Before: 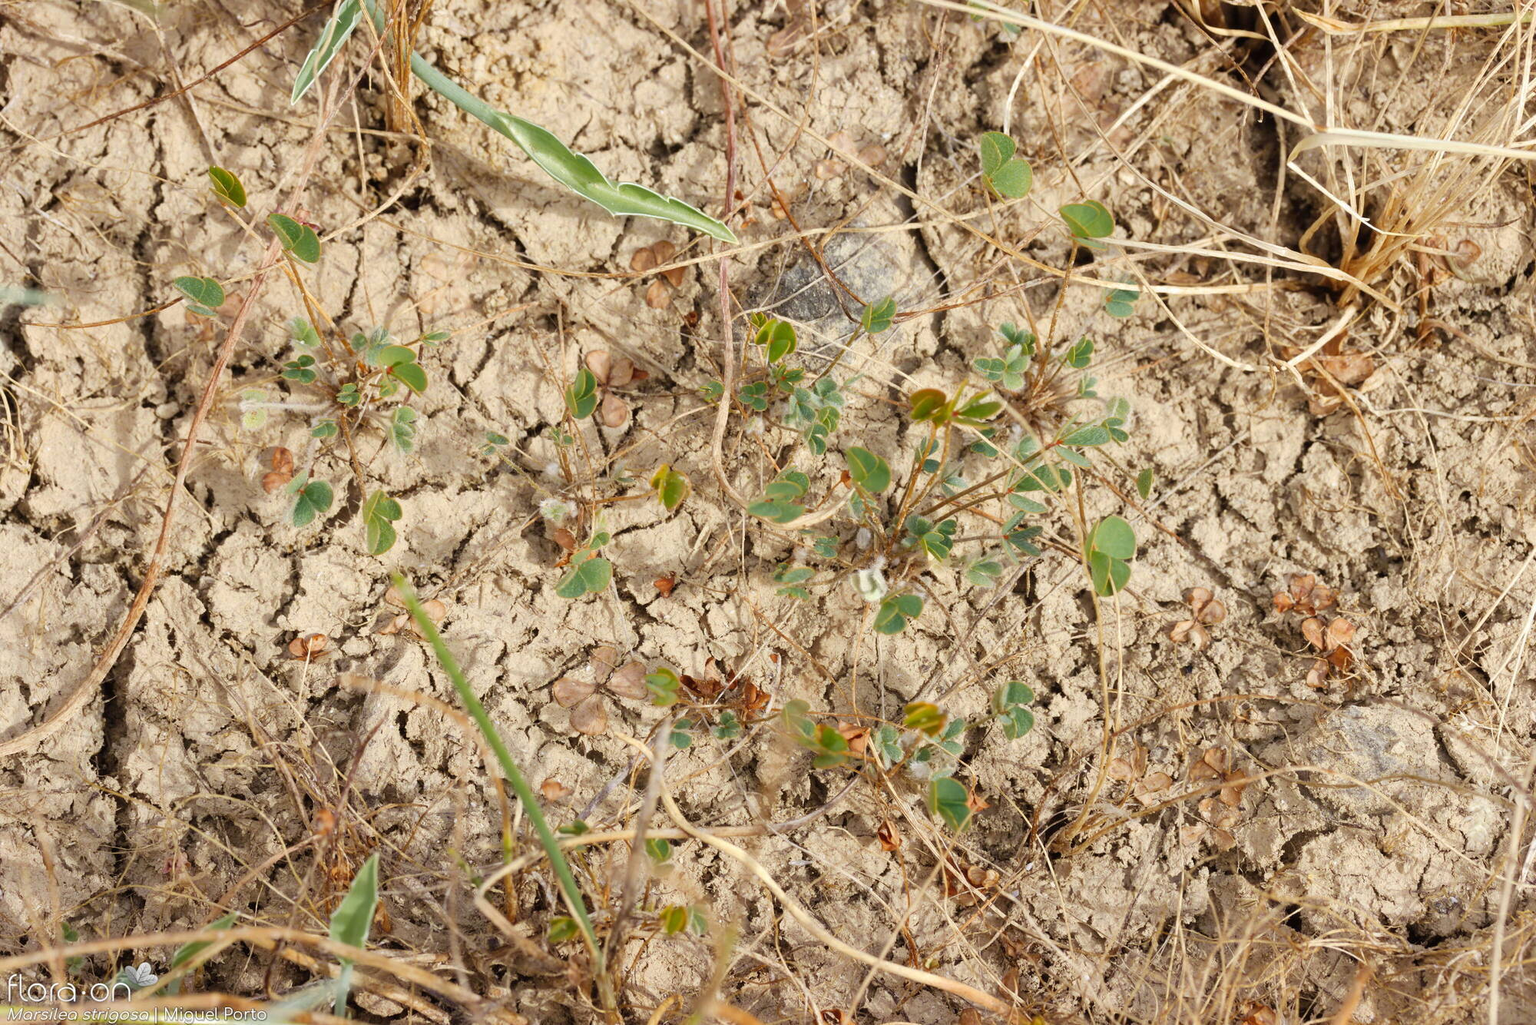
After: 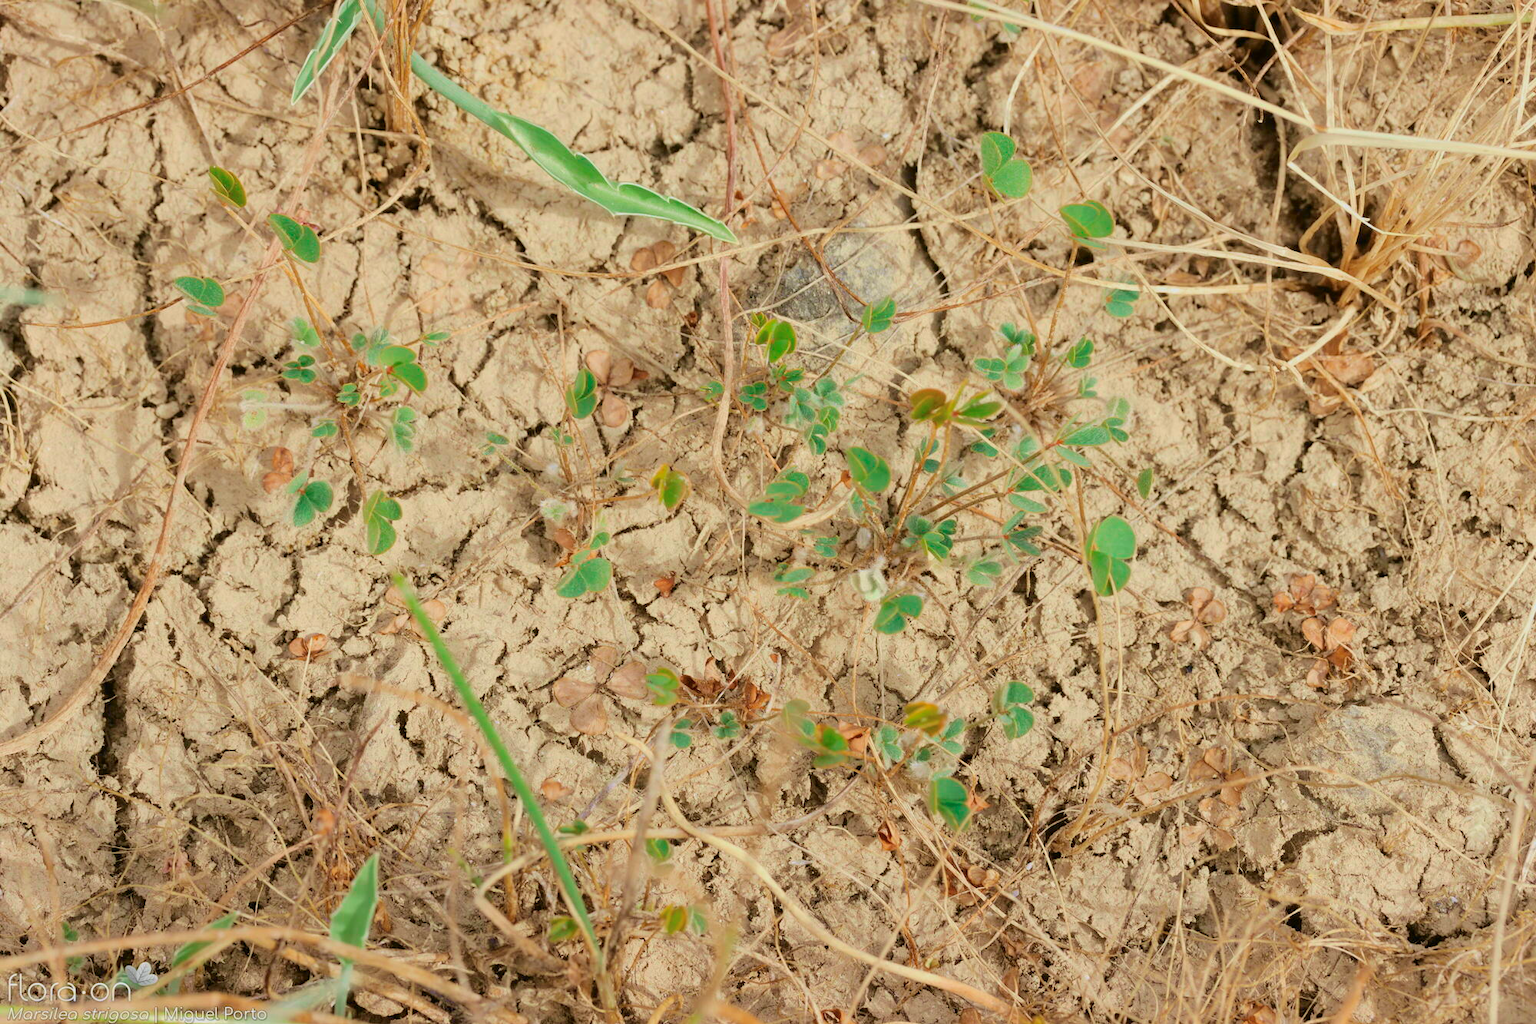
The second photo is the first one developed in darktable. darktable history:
white balance: red 1.004, blue 1.024
tone curve: curves: ch0 [(0, 0) (0.402, 0.473) (0.673, 0.68) (0.899, 0.832) (0.999, 0.903)]; ch1 [(0, 0) (0.379, 0.262) (0.464, 0.425) (0.498, 0.49) (0.507, 0.5) (0.53, 0.532) (0.582, 0.583) (0.68, 0.672) (0.791, 0.748) (1, 0.896)]; ch2 [(0, 0) (0.199, 0.414) (0.438, 0.49) (0.496, 0.501) (0.515, 0.546) (0.577, 0.605) (0.632, 0.649) (0.717, 0.727) (0.845, 0.855) (0.998, 0.977)], color space Lab, independent channels, preserve colors none
